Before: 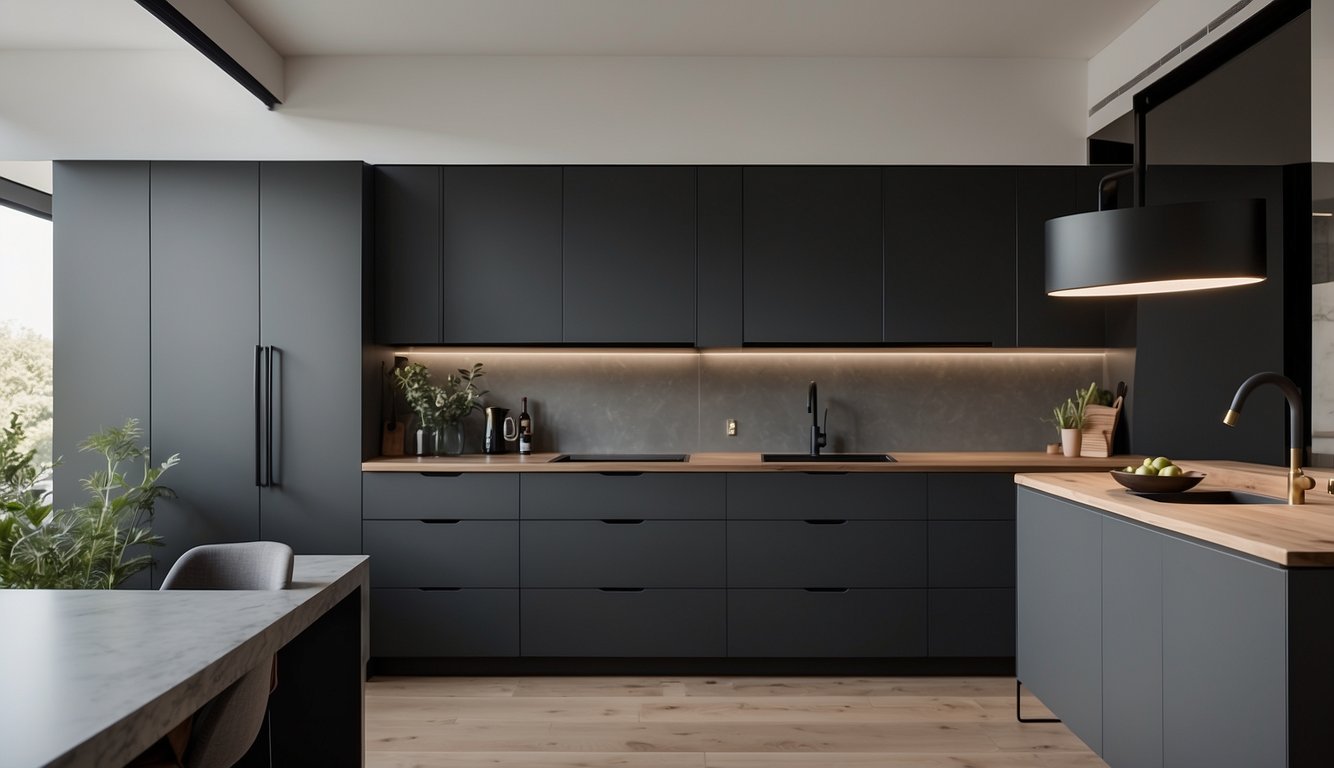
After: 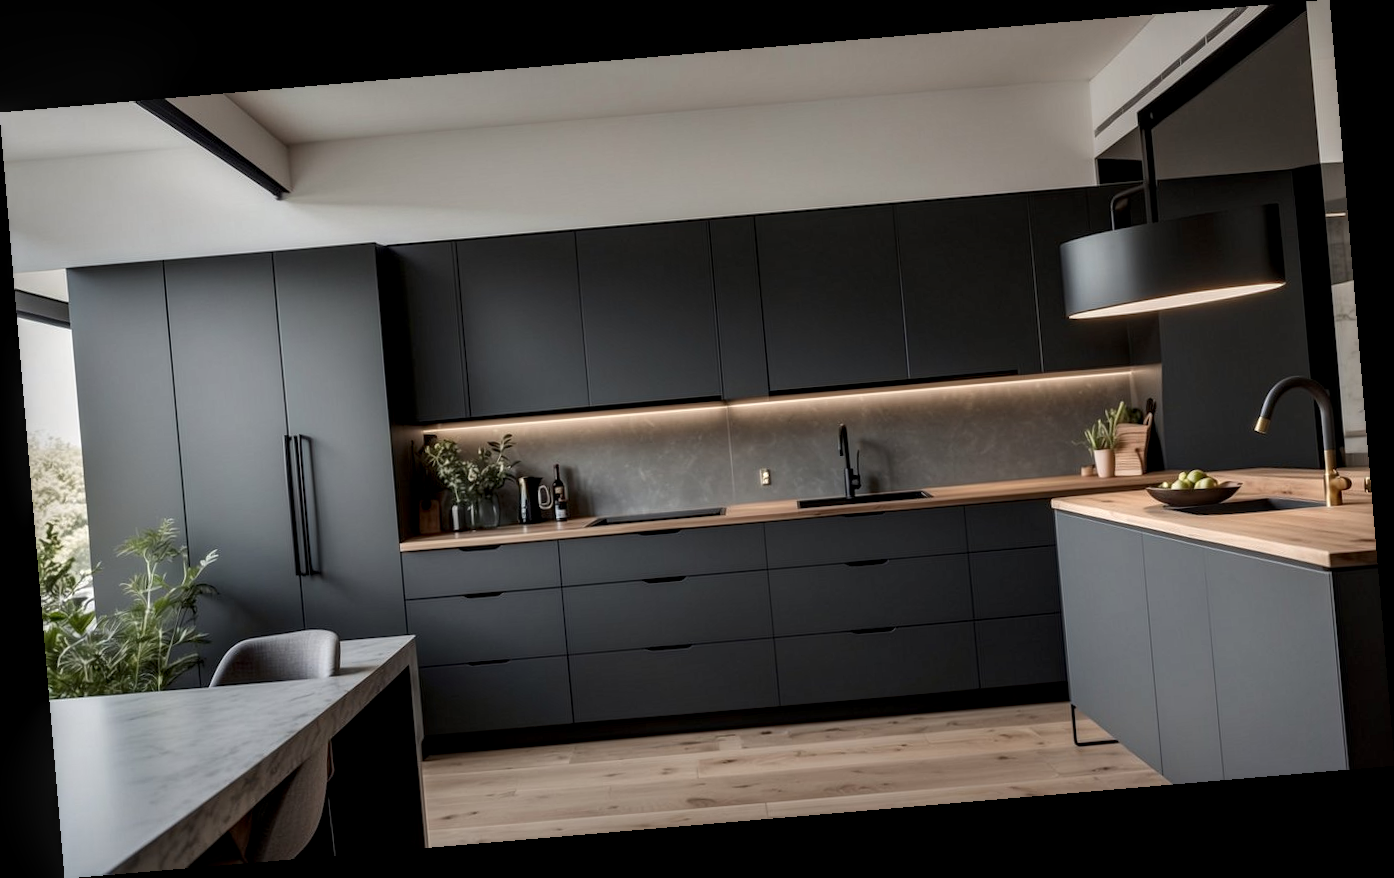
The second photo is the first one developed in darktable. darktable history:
local contrast: highlights 20%, detail 150%
rotate and perspective: rotation -4.86°, automatic cropping off
